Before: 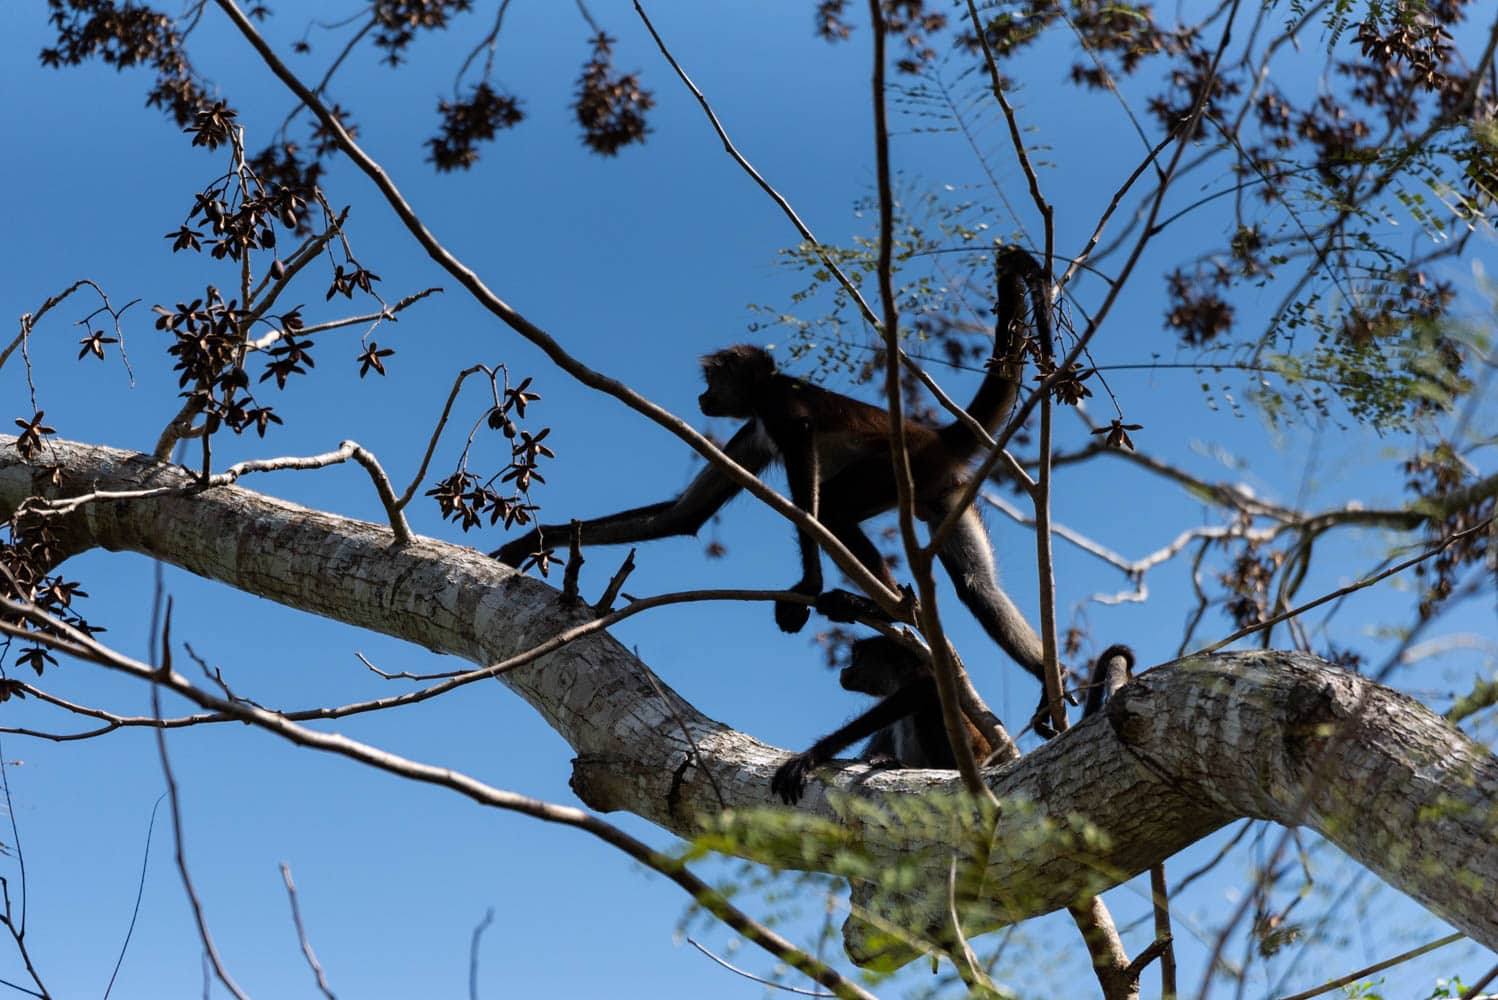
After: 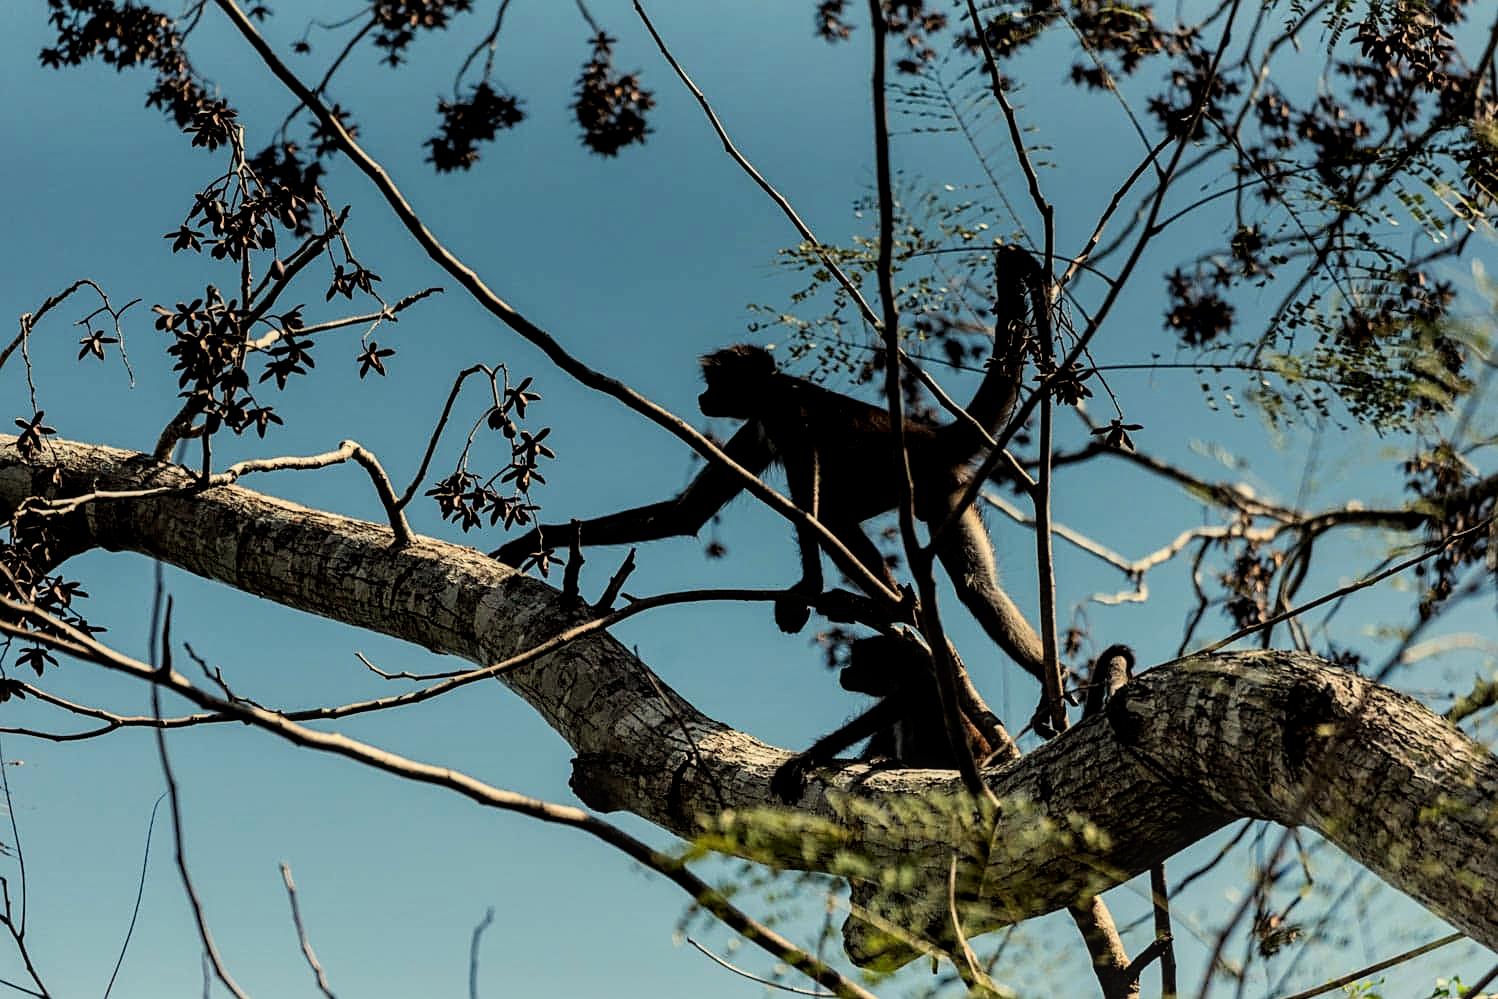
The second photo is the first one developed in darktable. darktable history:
local contrast: on, module defaults
white balance: red 1.08, blue 0.791
crop: bottom 0.071%
sharpen: on, module defaults
filmic rgb: hardness 4.17, contrast 1.364, color science v6 (2022)
